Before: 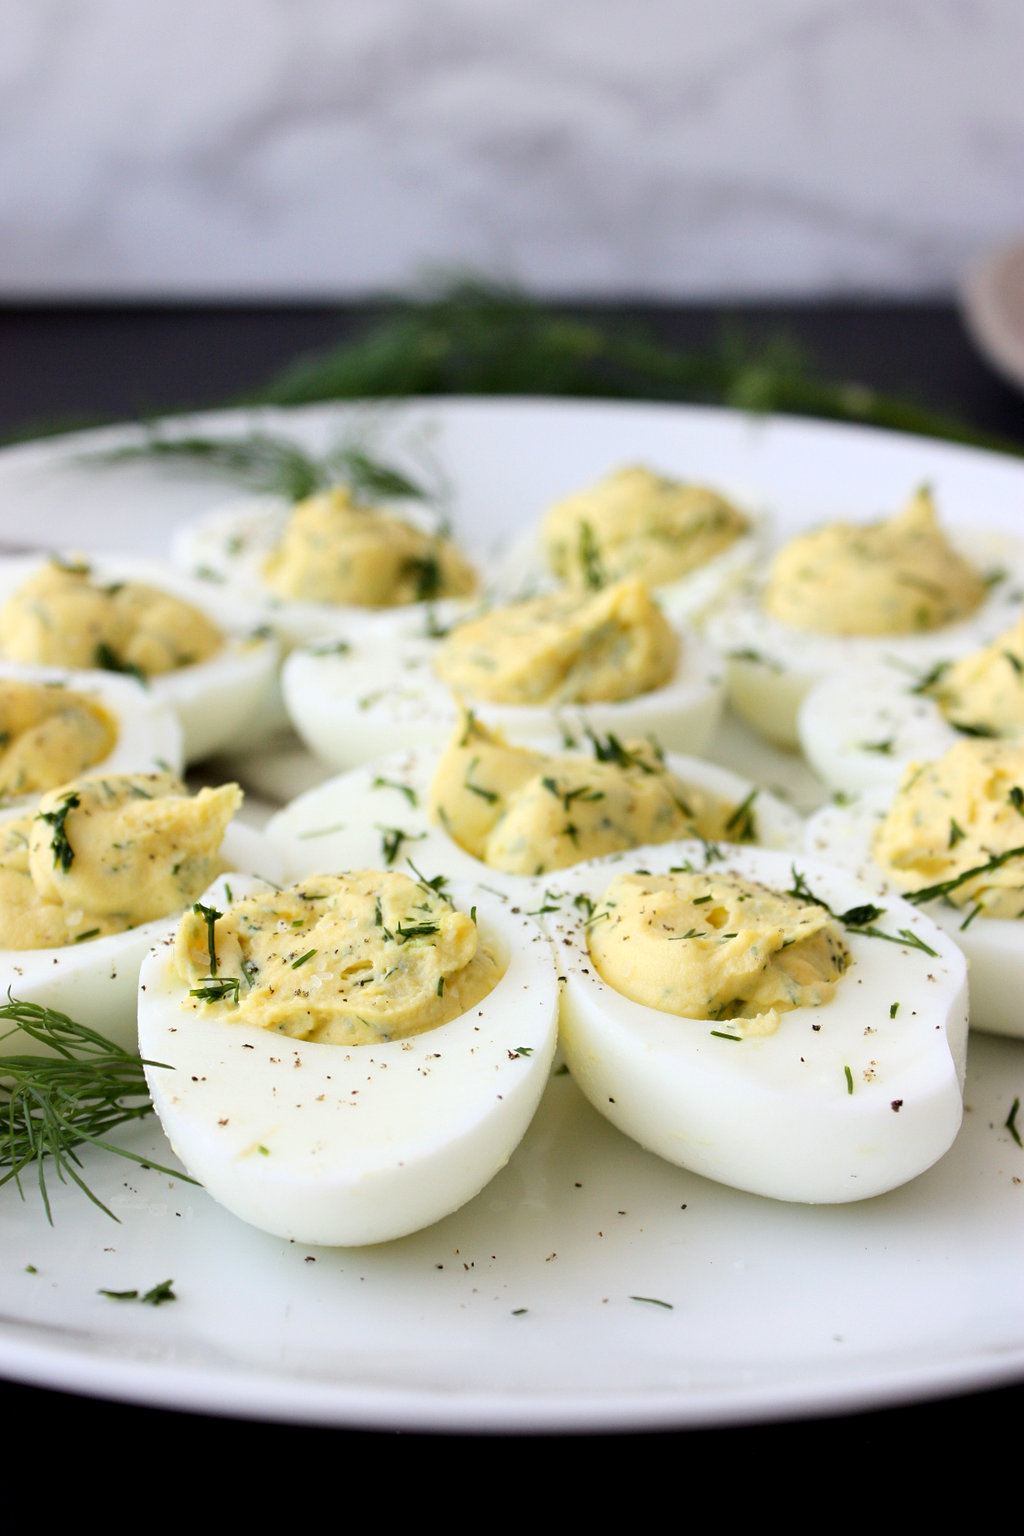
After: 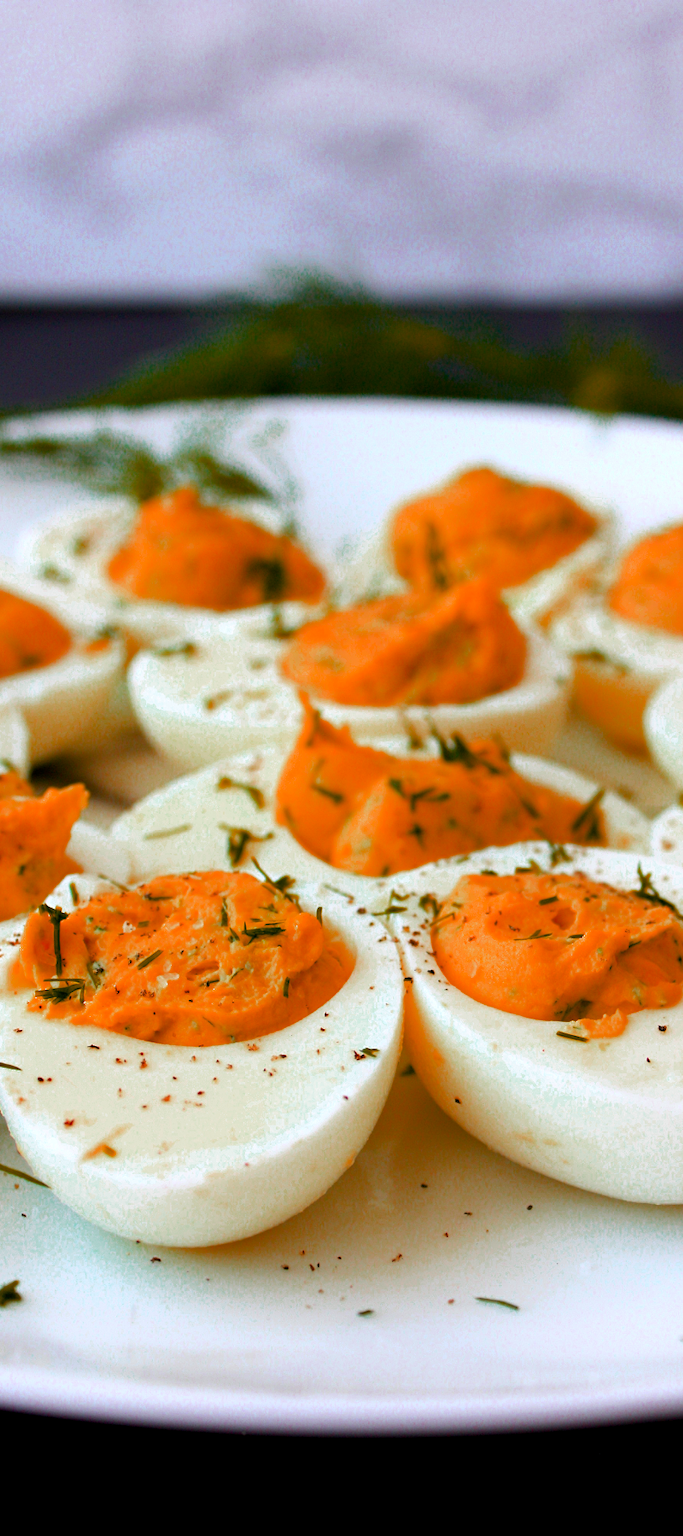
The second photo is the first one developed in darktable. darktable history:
exposure: black level correction 0.001, compensate highlight preservation false
crop and rotate: left 15.128%, right 18.067%
color zones: curves: ch0 [(0, 0.299) (0.25, 0.383) (0.456, 0.352) (0.736, 0.571)]; ch1 [(0, 0.63) (0.151, 0.568) (0.254, 0.416) (0.47, 0.558) (0.732, 0.37) (0.909, 0.492)]; ch2 [(0.004, 0.604) (0.158, 0.443) (0.257, 0.403) (0.761, 0.468)]
color balance rgb: linear chroma grading › shadows -39.346%, linear chroma grading › highlights 40.415%, linear chroma grading › global chroma 45.37%, linear chroma grading › mid-tones -29.589%, perceptual saturation grading › global saturation 37.065%, perceptual saturation grading › shadows 35.387%, global vibrance 20%
